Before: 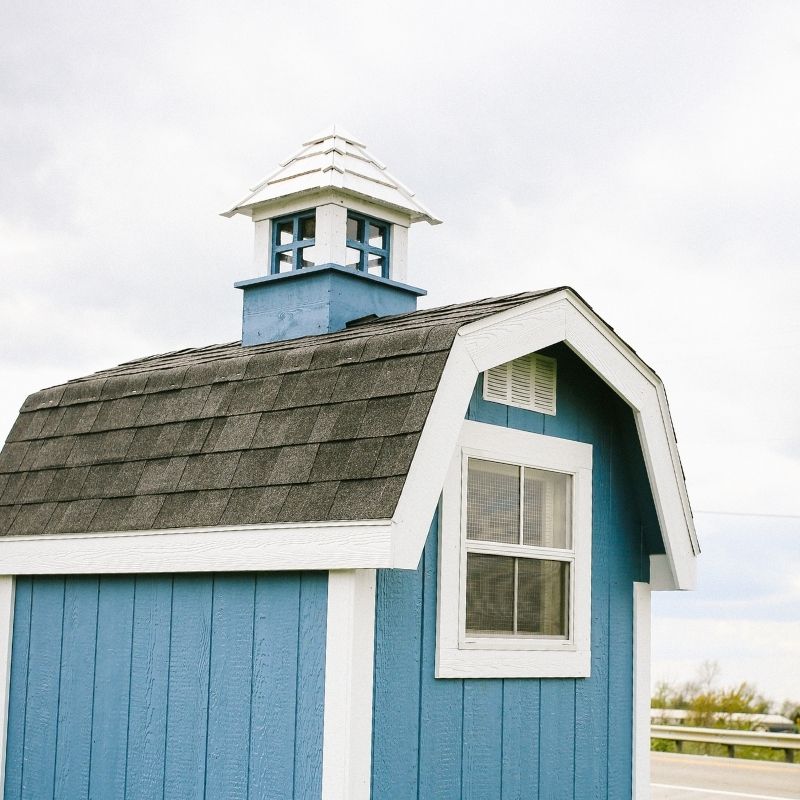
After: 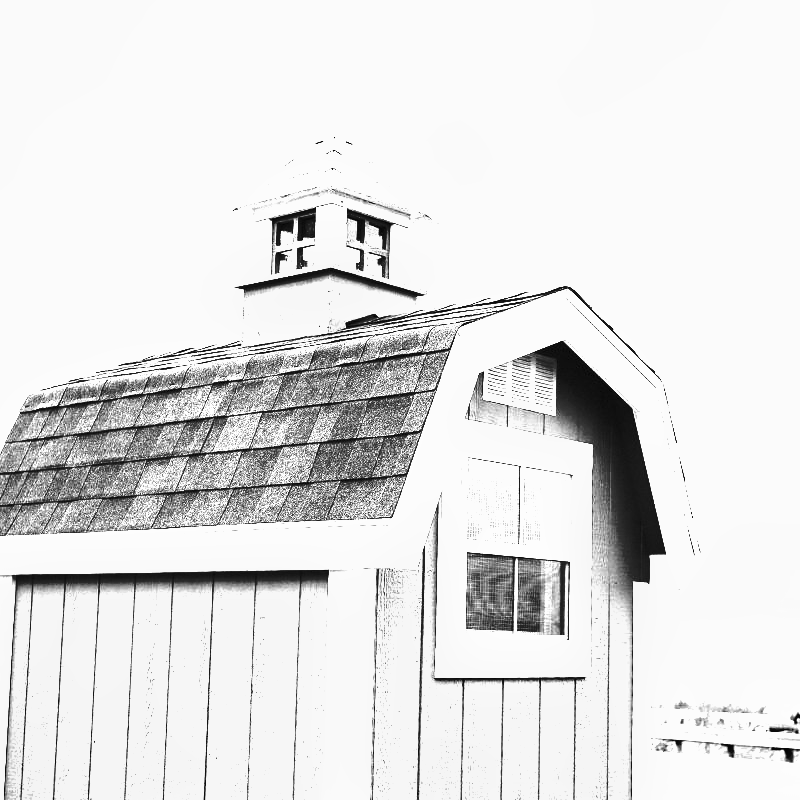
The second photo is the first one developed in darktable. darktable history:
contrast brightness saturation: contrast 0.07, brightness -0.13, saturation 0.06
shadows and highlights: low approximation 0.01, soften with gaussian
exposure: exposure 2.25 EV, compensate highlight preservation false
monochrome: a -6.99, b 35.61, size 1.4
